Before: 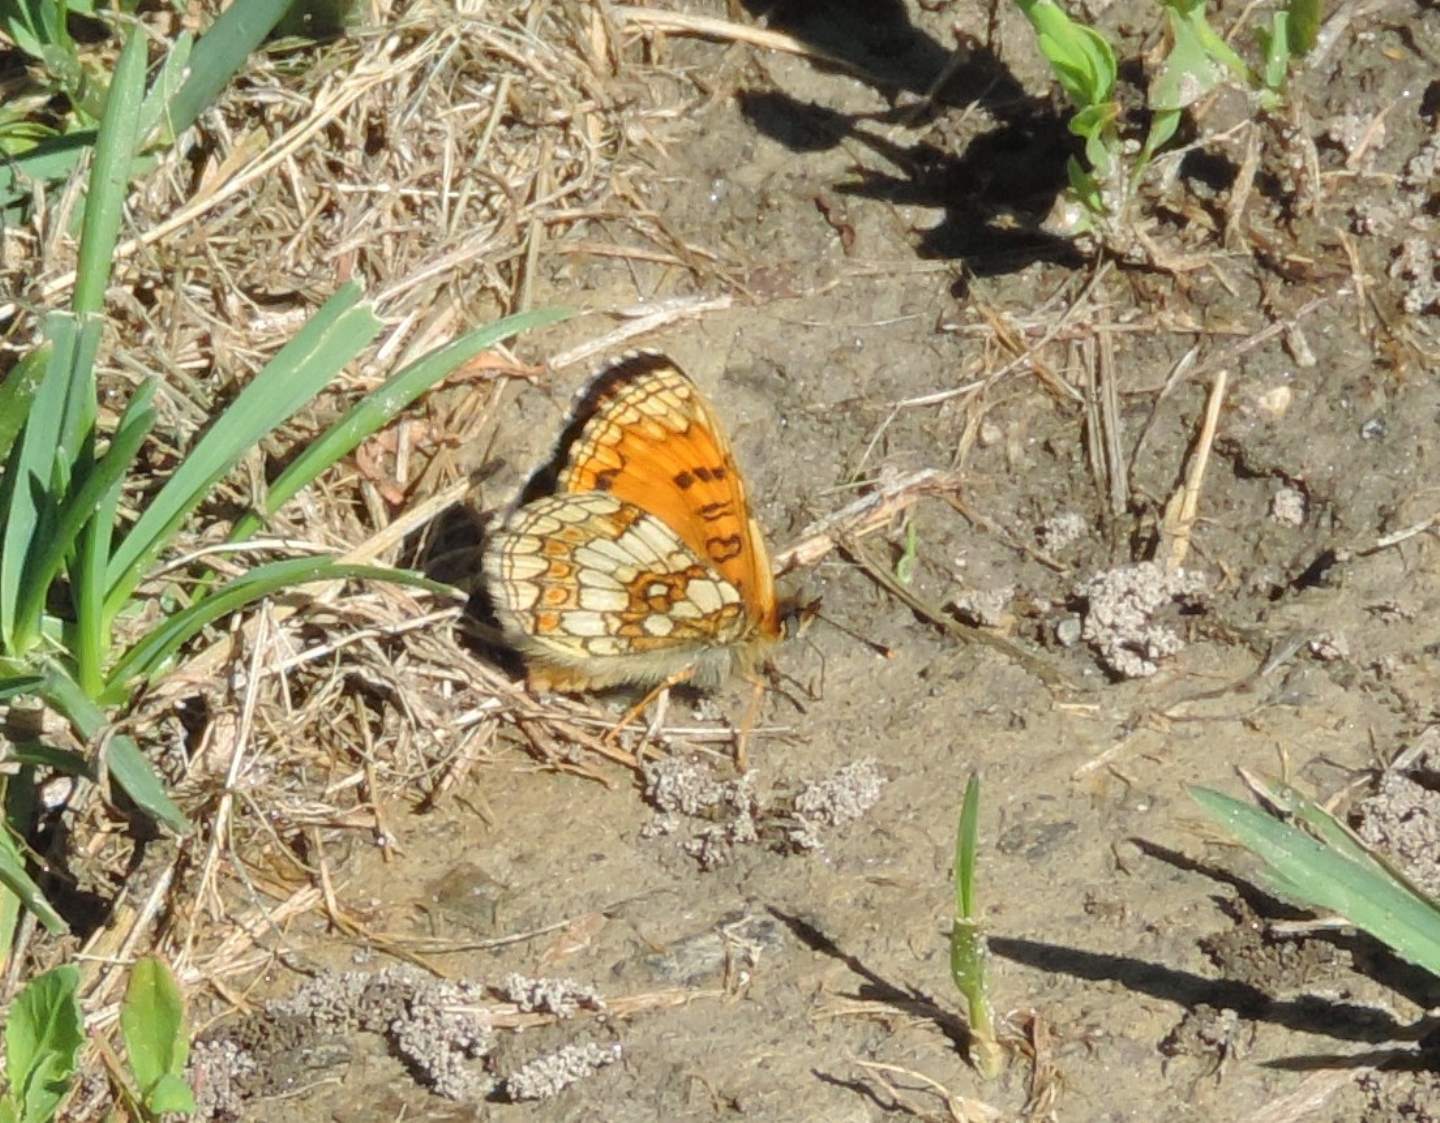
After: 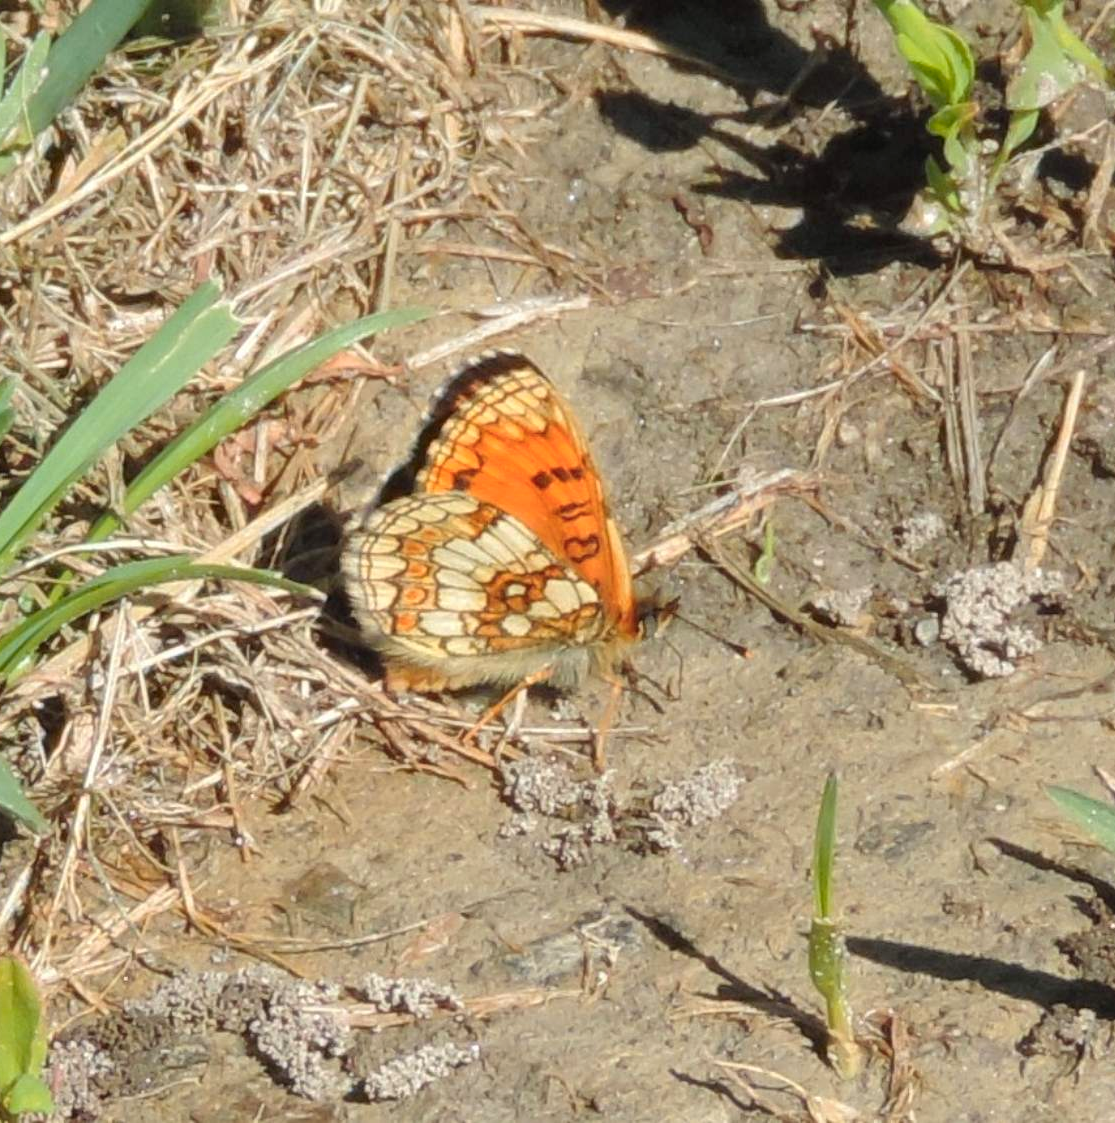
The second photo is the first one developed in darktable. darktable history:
tone equalizer: -8 EV 0.041 EV, edges refinement/feathering 500, mask exposure compensation -1.57 EV, preserve details no
crop: left 9.864%, right 12.675%
color zones: curves: ch1 [(0.239, 0.552) (0.75, 0.5)]; ch2 [(0.25, 0.462) (0.749, 0.457)]
